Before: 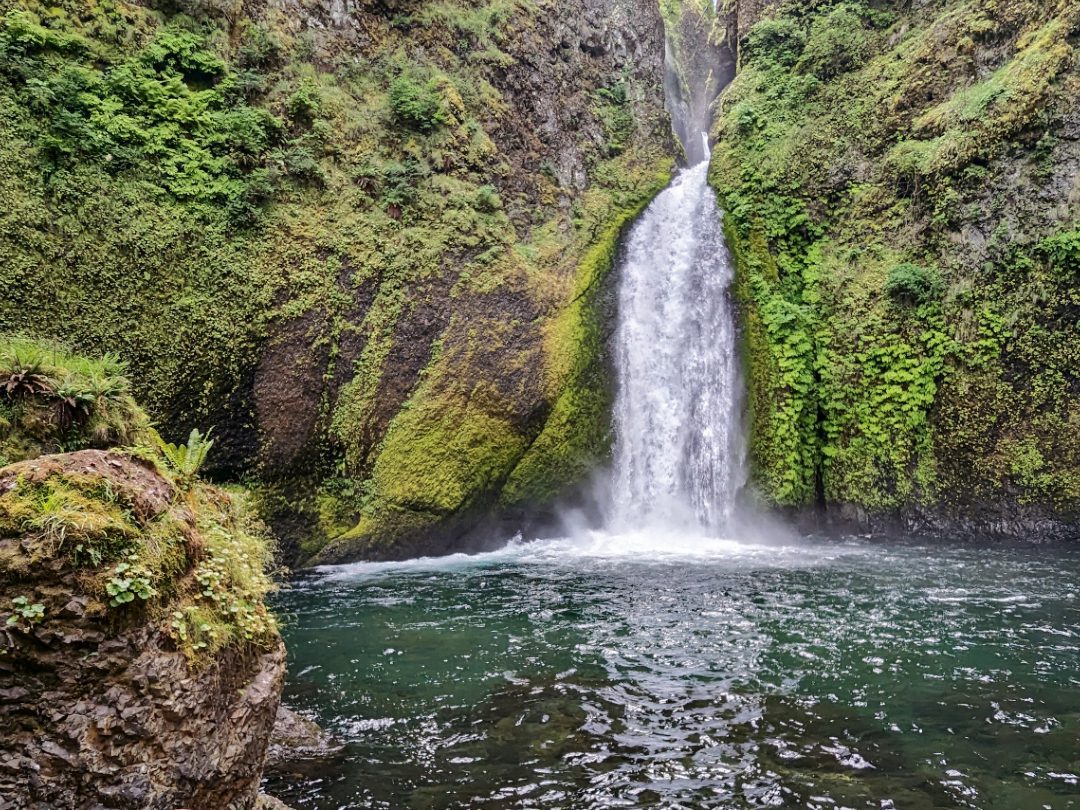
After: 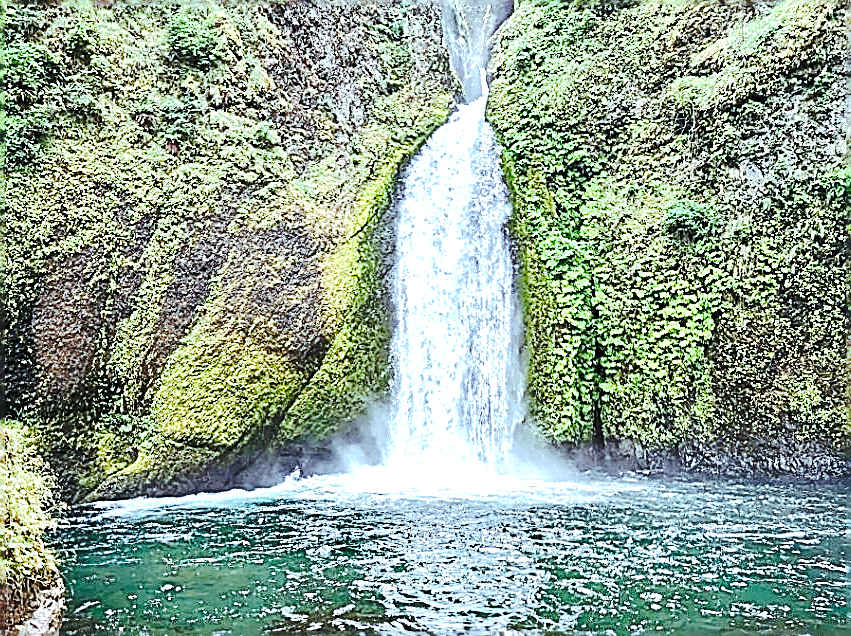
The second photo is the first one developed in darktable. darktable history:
sharpen: amount 1.985
tone curve: curves: ch0 [(0, 0) (0.003, 0.079) (0.011, 0.083) (0.025, 0.088) (0.044, 0.095) (0.069, 0.106) (0.1, 0.115) (0.136, 0.127) (0.177, 0.152) (0.224, 0.198) (0.277, 0.263) (0.335, 0.371) (0.399, 0.483) (0.468, 0.582) (0.543, 0.664) (0.623, 0.726) (0.709, 0.793) (0.801, 0.842) (0.898, 0.896) (1, 1)], preserve colors none
crop and rotate: left 20.737%, top 7.954%, right 0.428%, bottom 13.415%
exposure: black level correction 0, exposure 1.104 EV, compensate highlight preservation false
color correction: highlights a* -10.21, highlights b* -9.87
